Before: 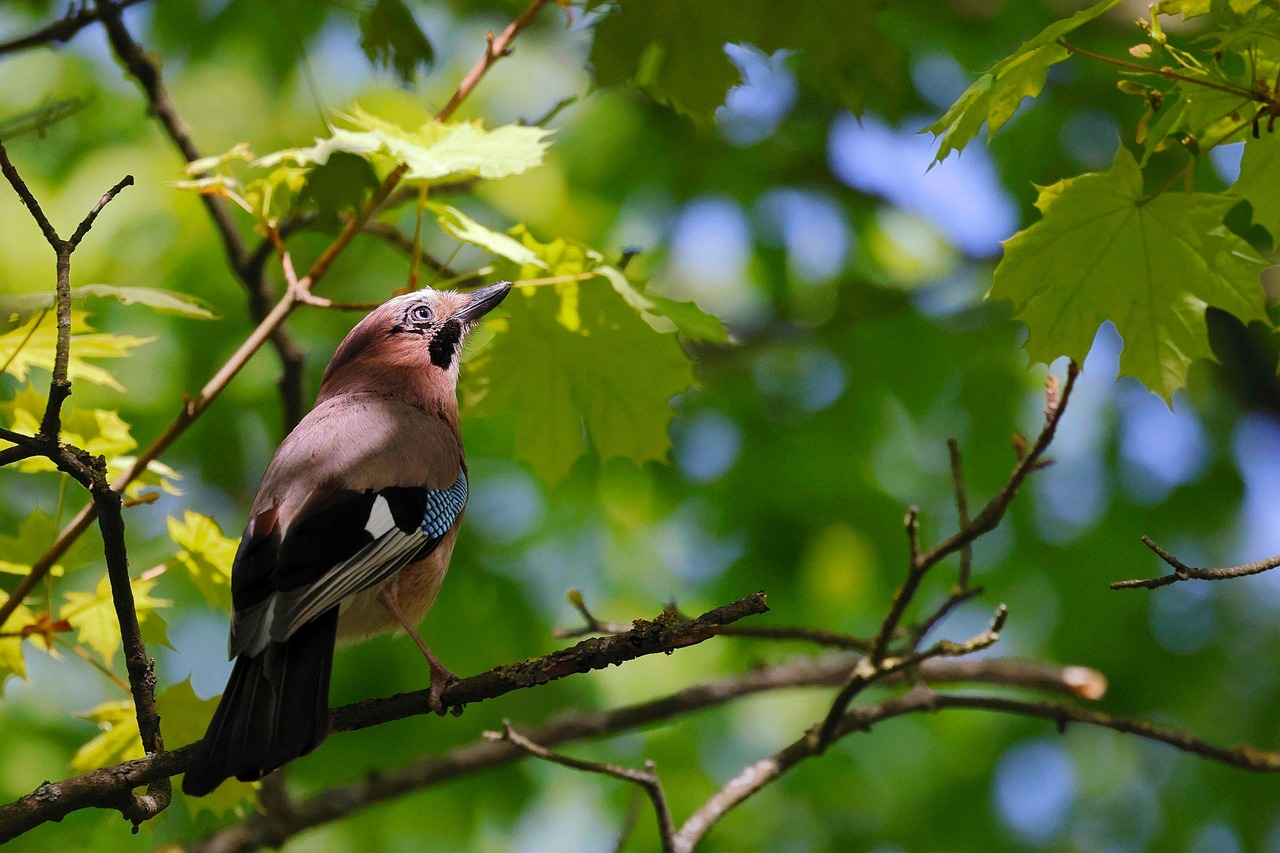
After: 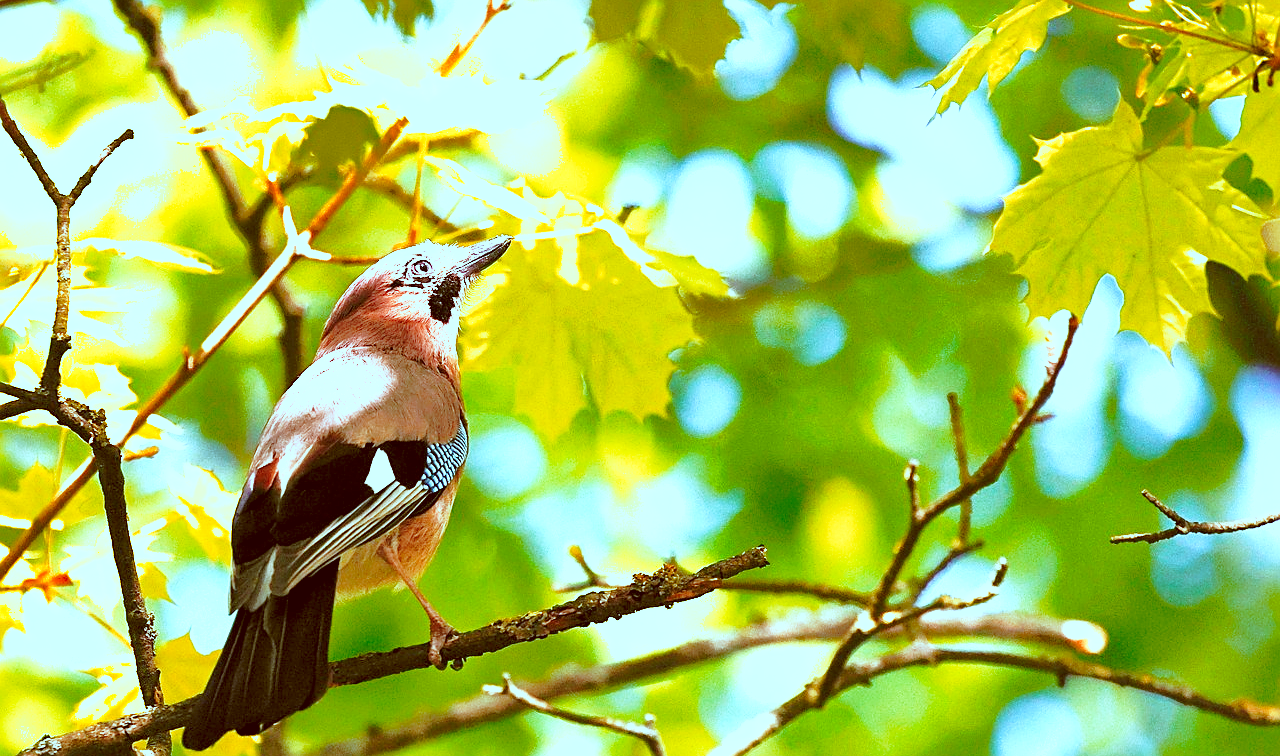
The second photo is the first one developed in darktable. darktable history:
crop and rotate: top 5.458%, bottom 5.825%
shadows and highlights: on, module defaults
exposure: black level correction 0.001, exposure 1.734 EV, compensate exposure bias true, compensate highlight preservation false
color correction: highlights a* -14.96, highlights b* -16.35, shadows a* 10.69, shadows b* 29.99
sharpen: on, module defaults
color zones: curves: ch1 [(0, 0.455) (0.063, 0.455) (0.286, 0.495) (0.429, 0.5) (0.571, 0.5) (0.714, 0.5) (0.857, 0.5) (1, 0.455)]; ch2 [(0, 0.532) (0.063, 0.521) (0.233, 0.447) (0.429, 0.489) (0.571, 0.5) (0.714, 0.5) (0.857, 0.5) (1, 0.532)]
base curve: curves: ch0 [(0, 0) (0.036, 0.037) (0.121, 0.228) (0.46, 0.76) (0.859, 0.983) (1, 1)], preserve colors none
